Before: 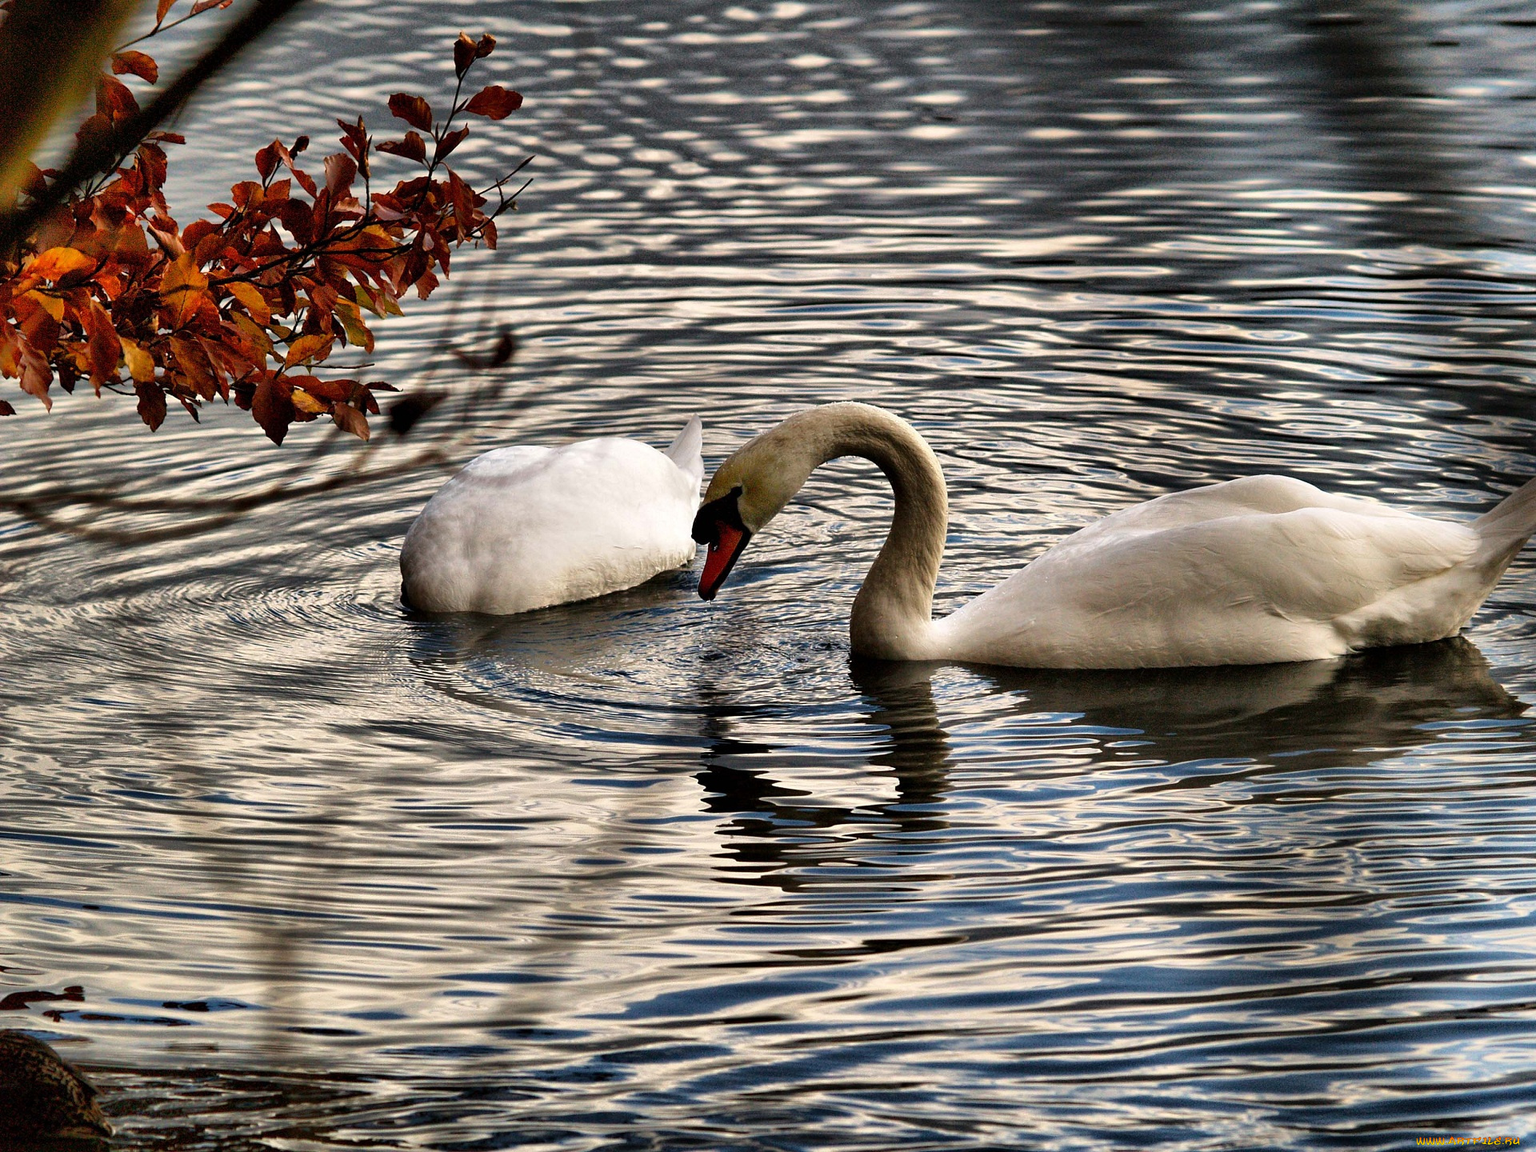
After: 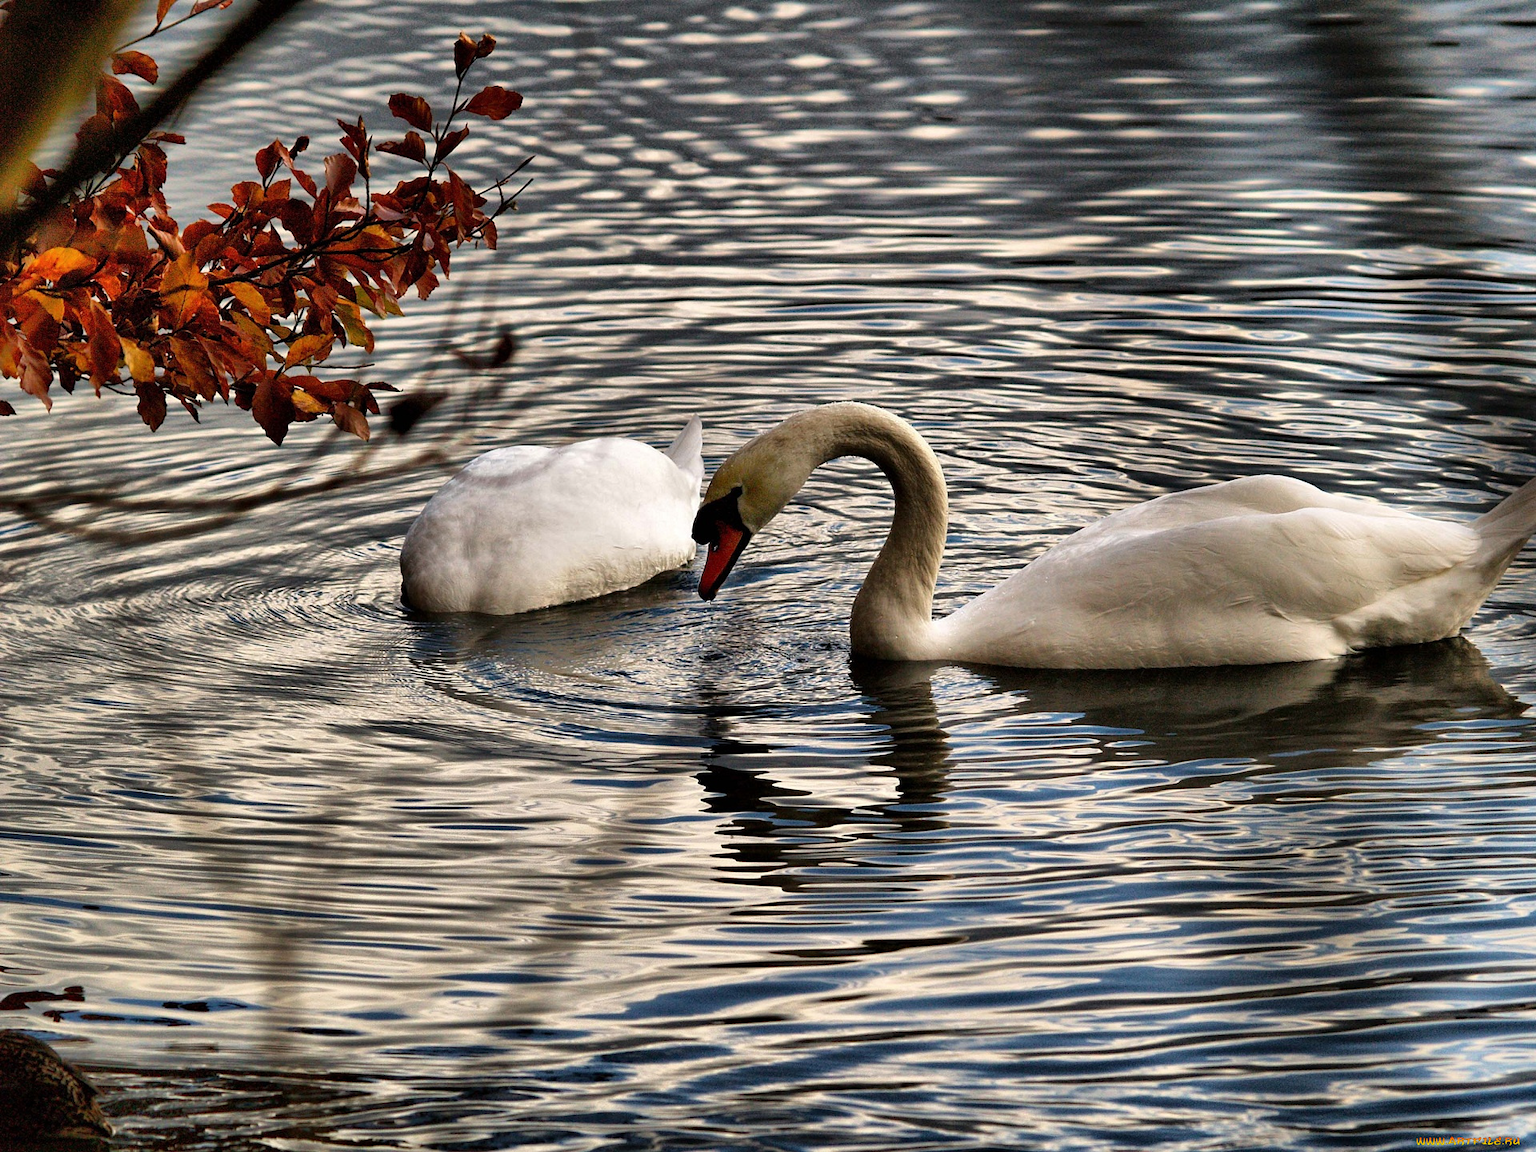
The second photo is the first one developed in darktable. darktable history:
shadows and highlights: shadows 19.13, highlights -83.41, soften with gaussian
white balance: emerald 1
